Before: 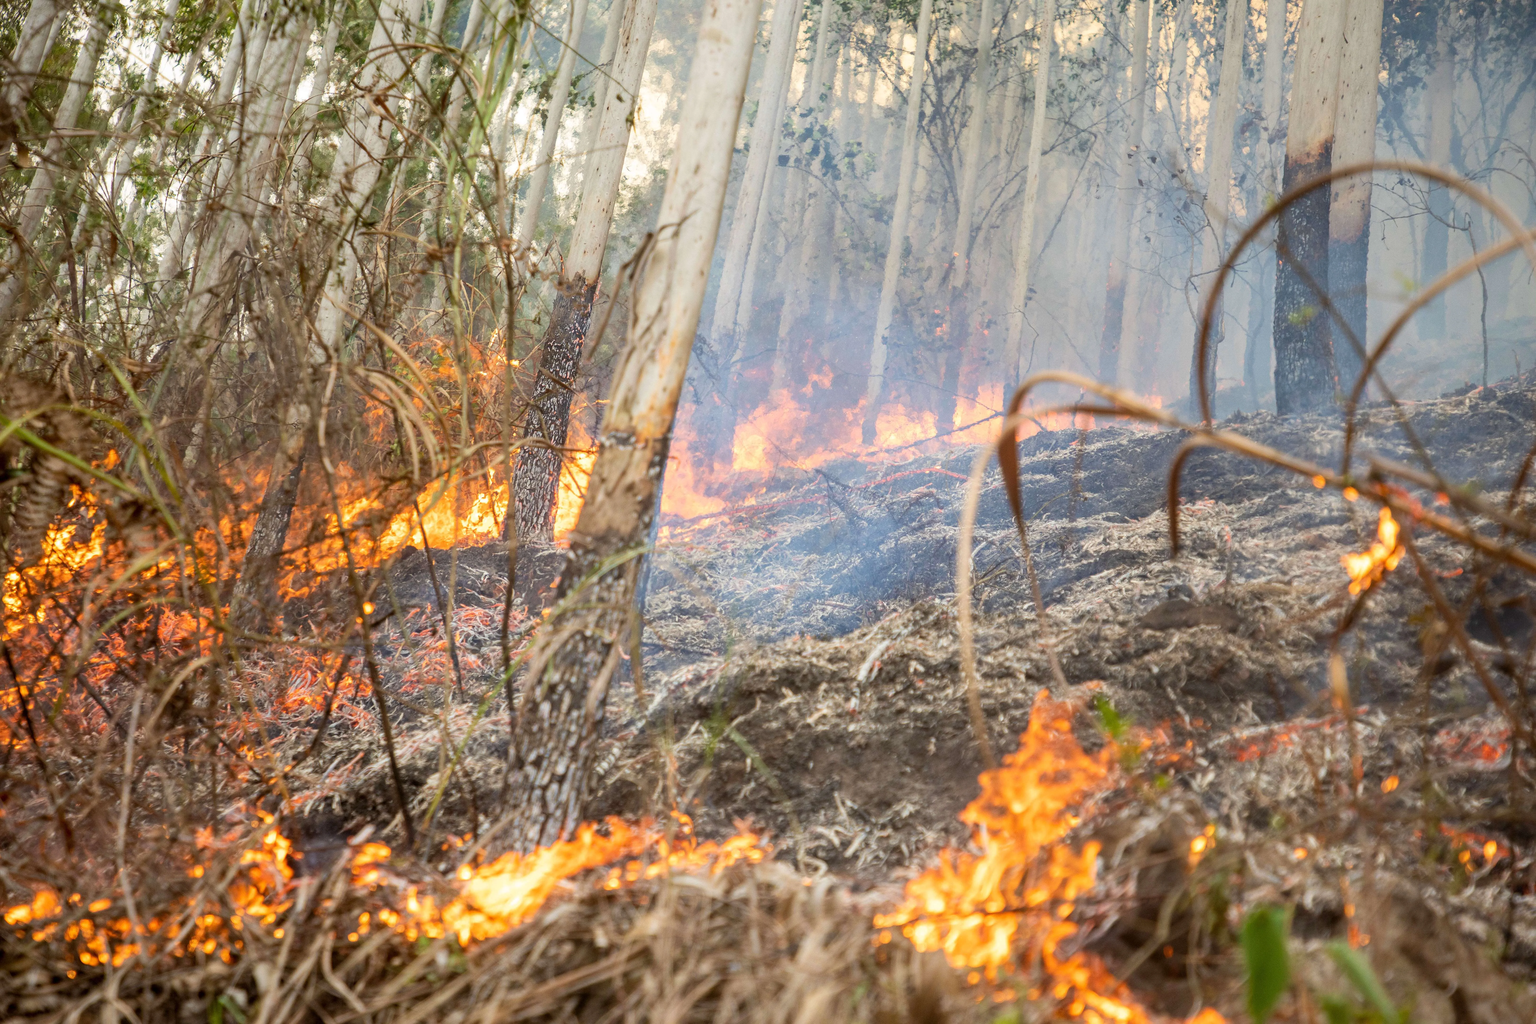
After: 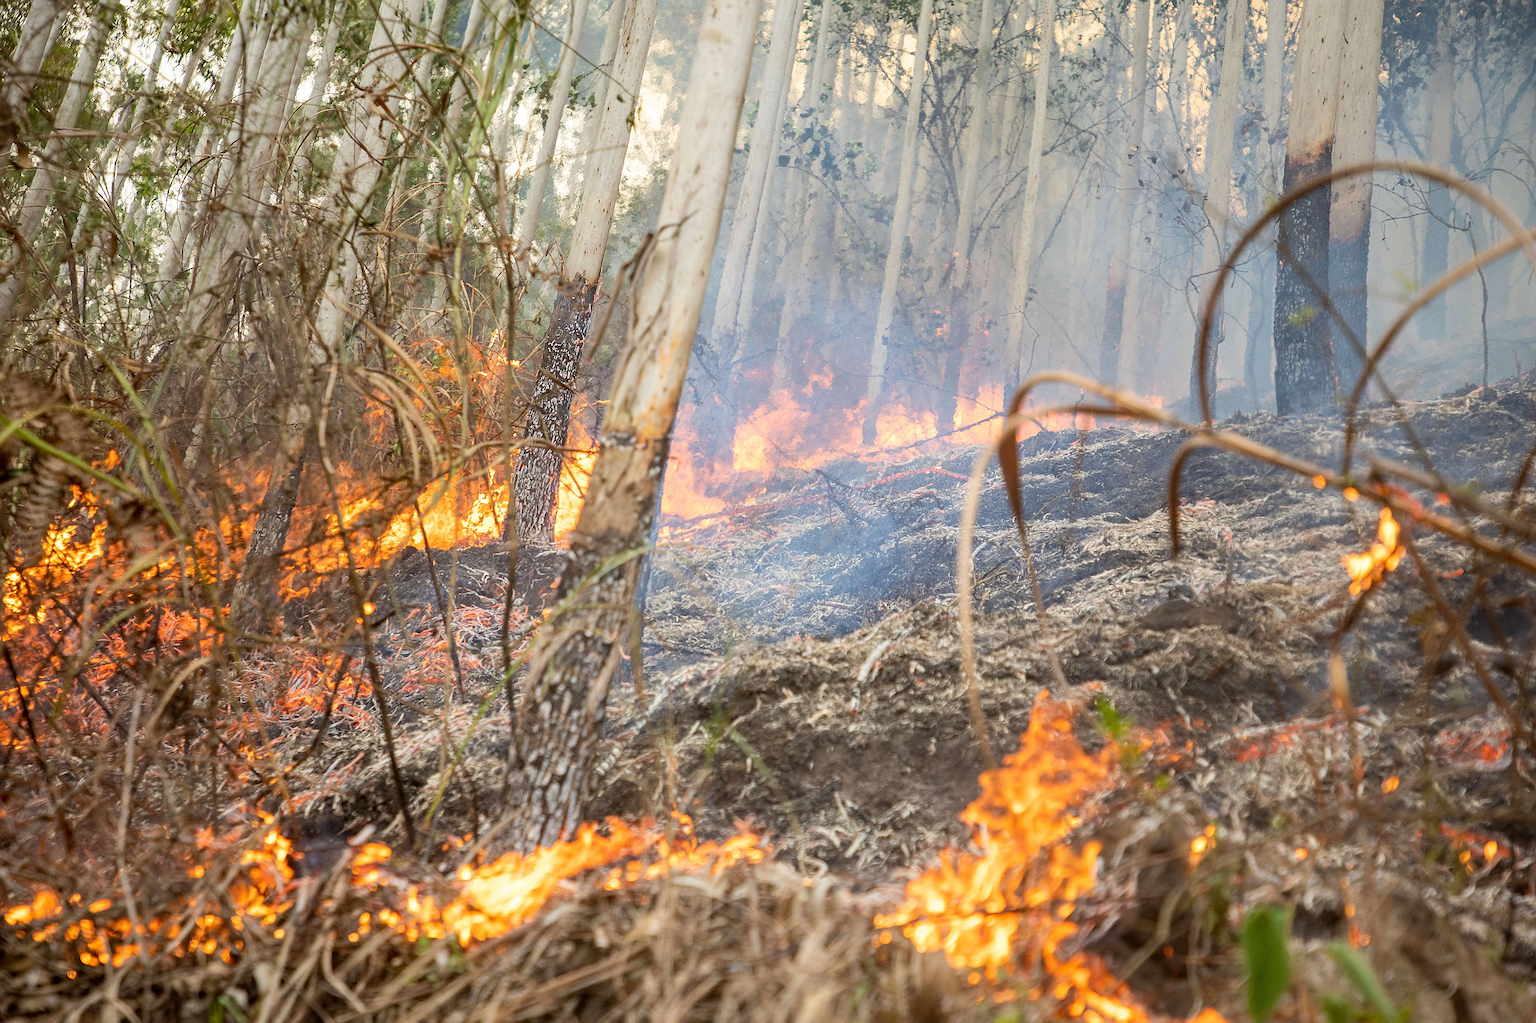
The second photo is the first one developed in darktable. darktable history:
sharpen: radius 2.812, amount 0.731
